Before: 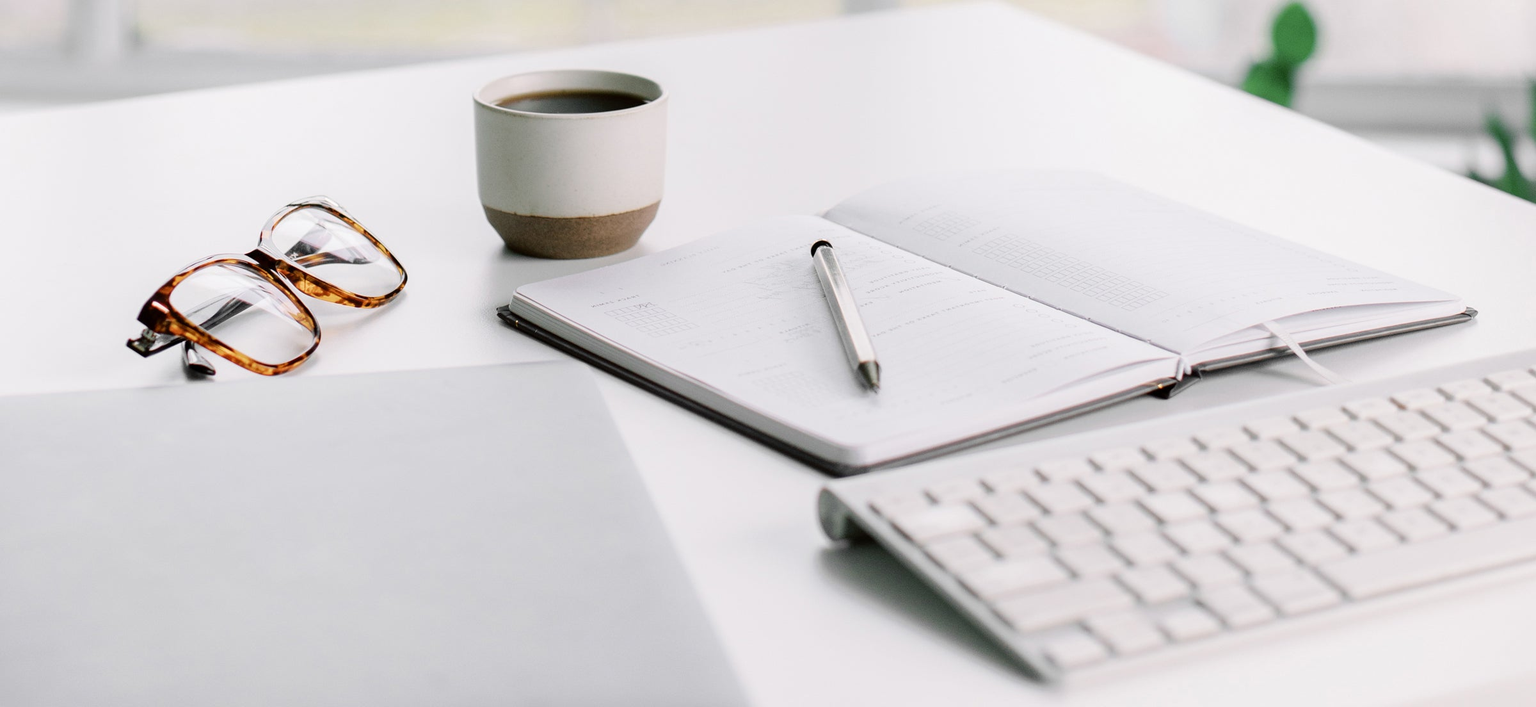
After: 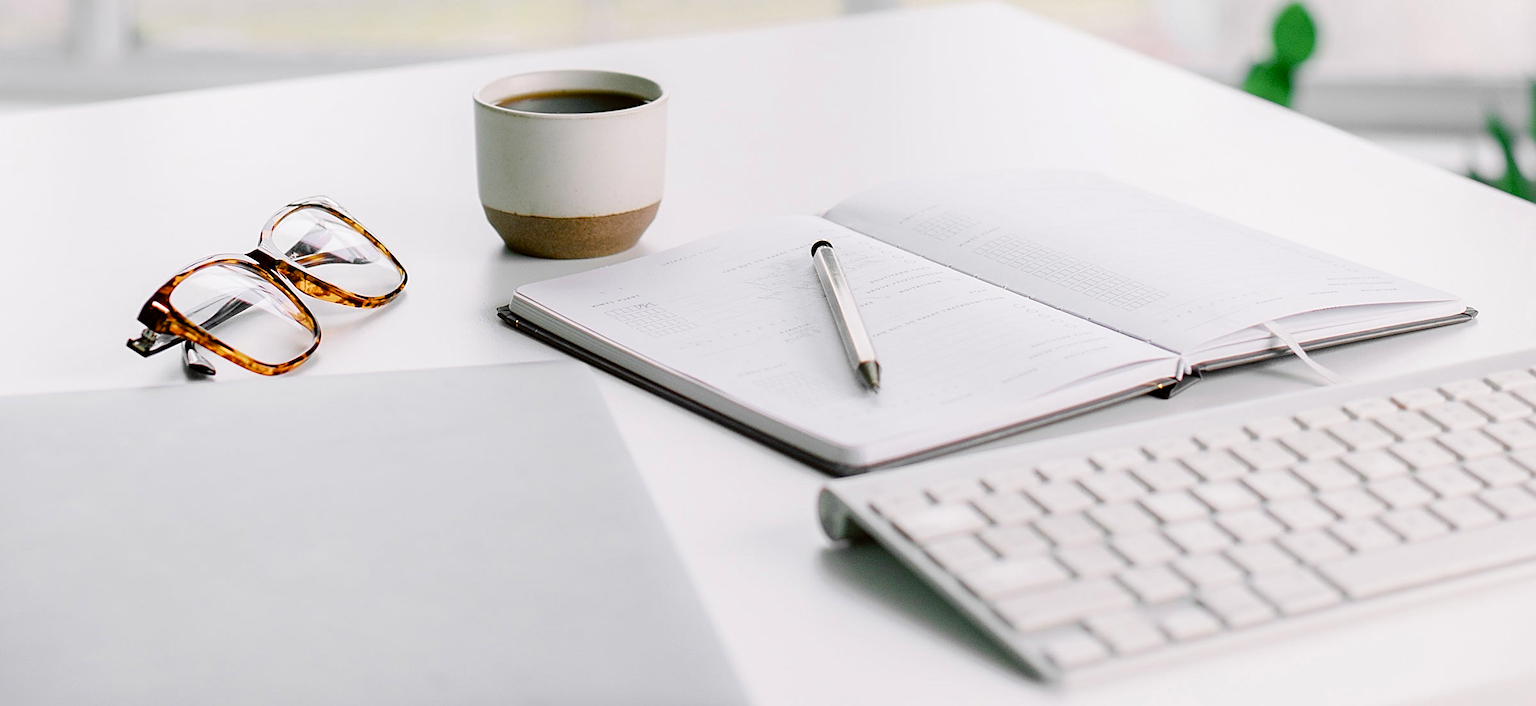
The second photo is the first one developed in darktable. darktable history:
color balance rgb: perceptual saturation grading › global saturation 35%, perceptual saturation grading › highlights -30%, perceptual saturation grading › shadows 35%, perceptual brilliance grading › global brilliance 3%, perceptual brilliance grading › highlights -3%, perceptual brilliance grading › shadows 3%
sharpen: on, module defaults
